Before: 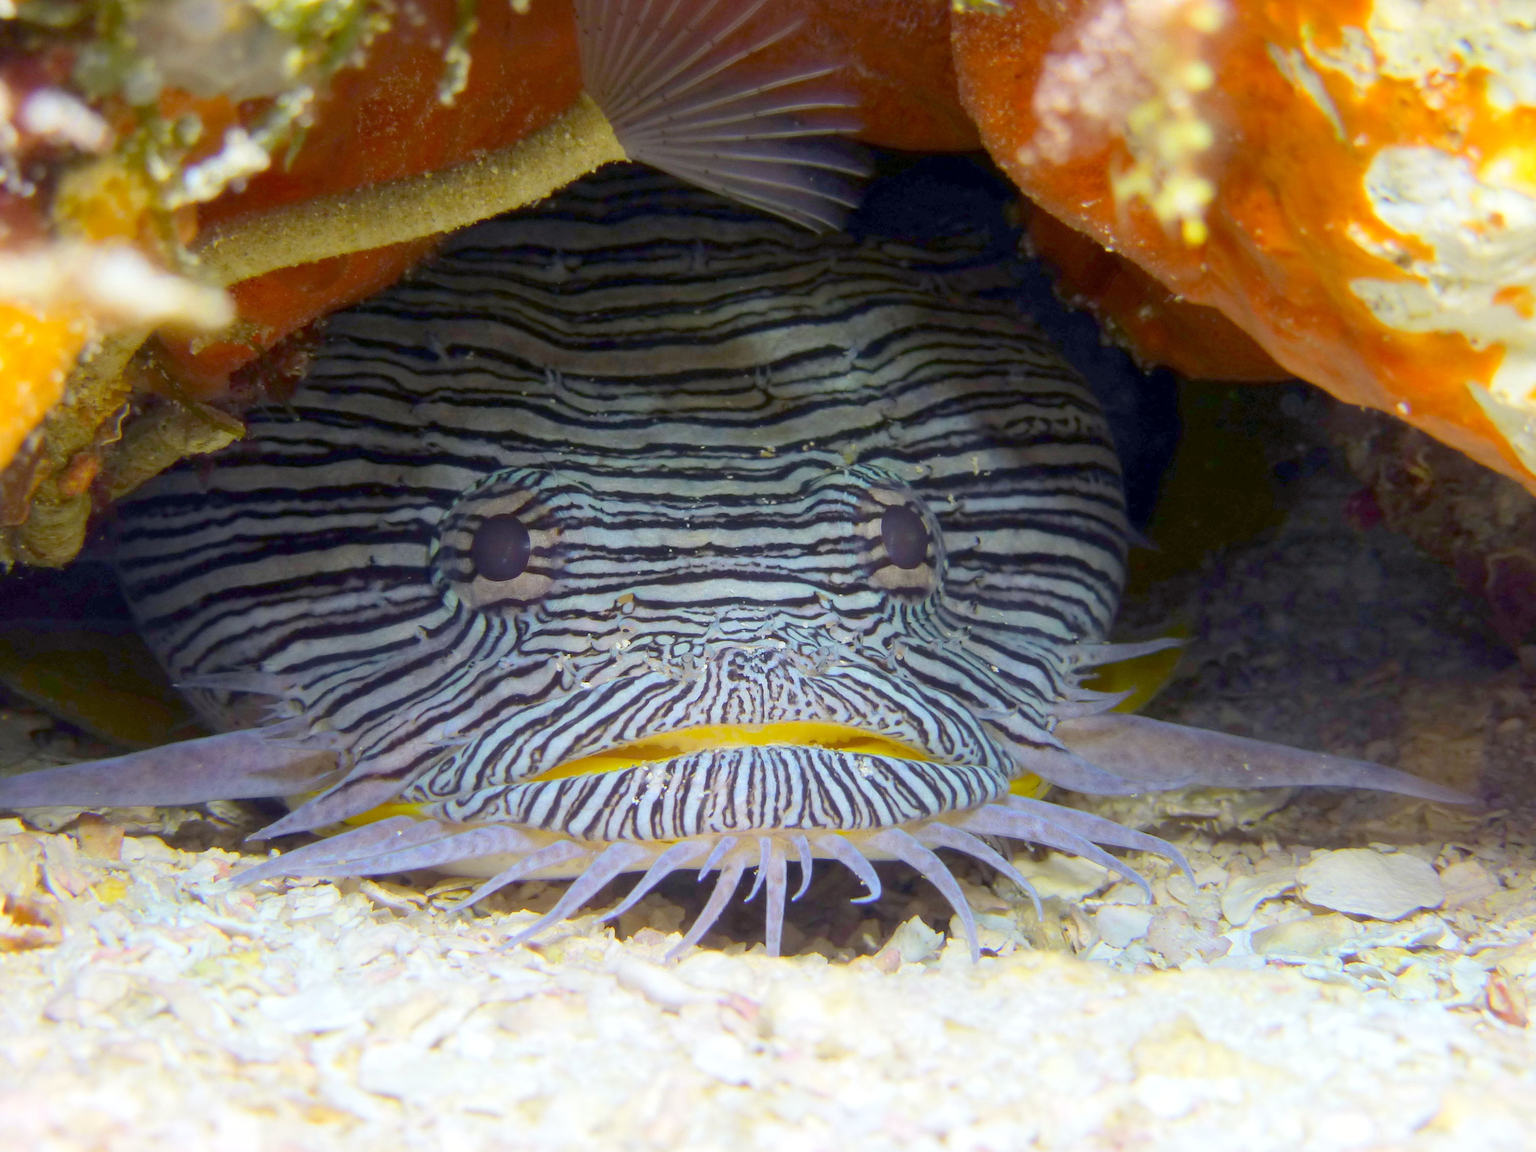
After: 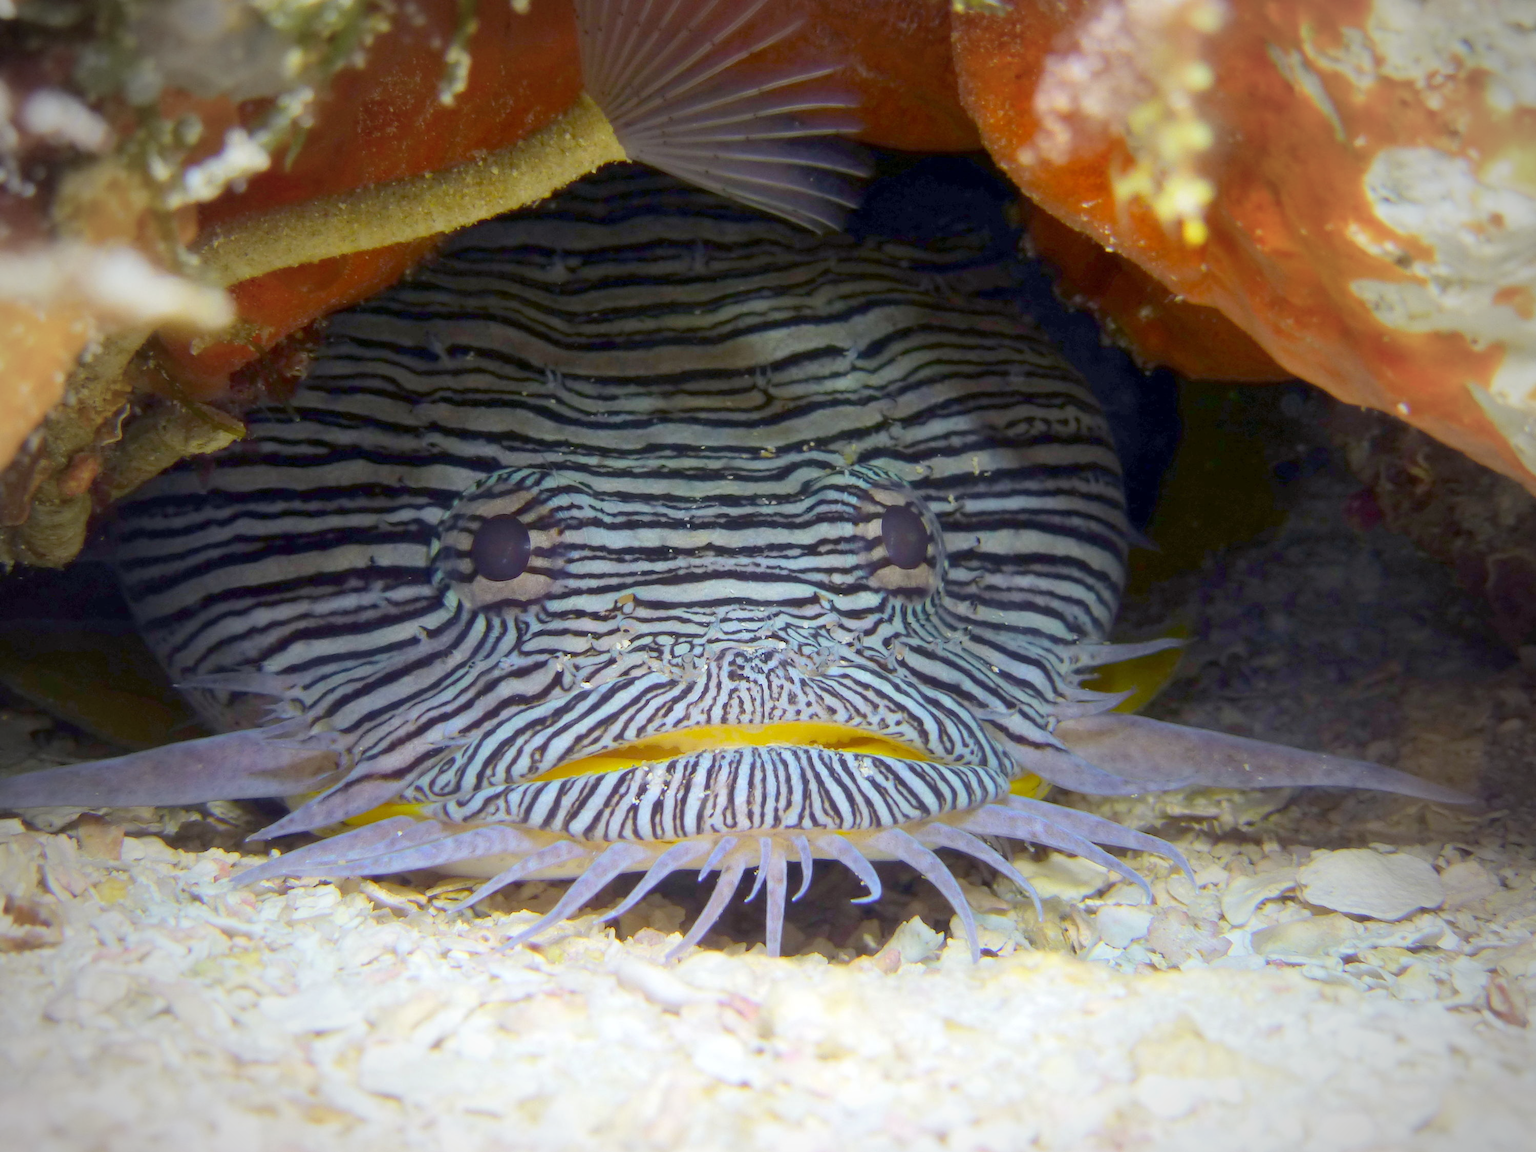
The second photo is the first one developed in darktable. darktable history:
vignetting: fall-off start 67.25%, width/height ratio 1.009
